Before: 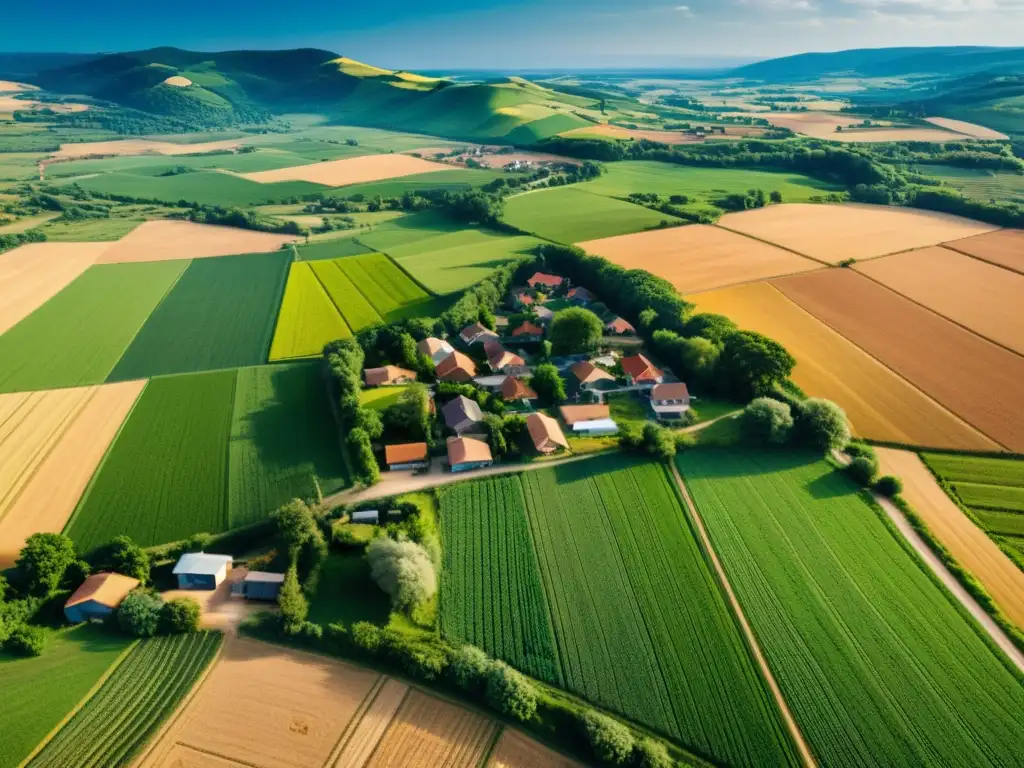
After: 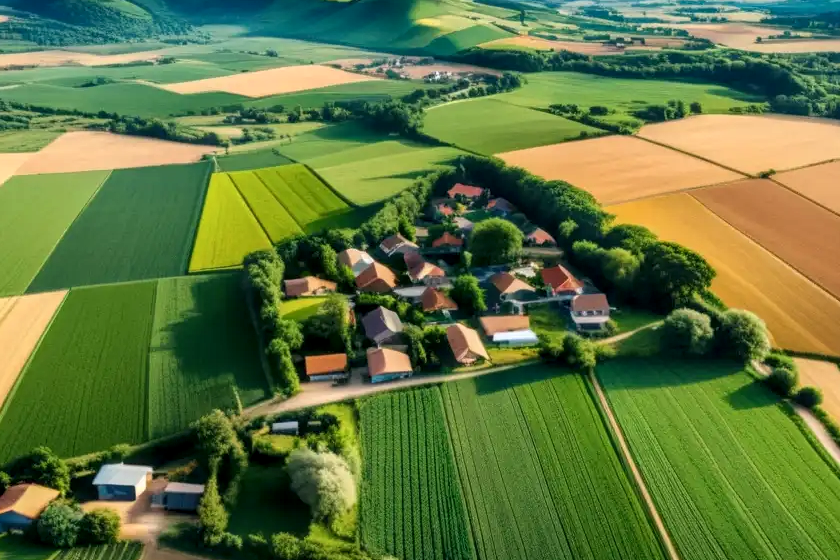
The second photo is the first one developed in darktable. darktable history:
crop: left 7.878%, top 11.655%, right 10.086%, bottom 15.409%
local contrast: detail 130%
